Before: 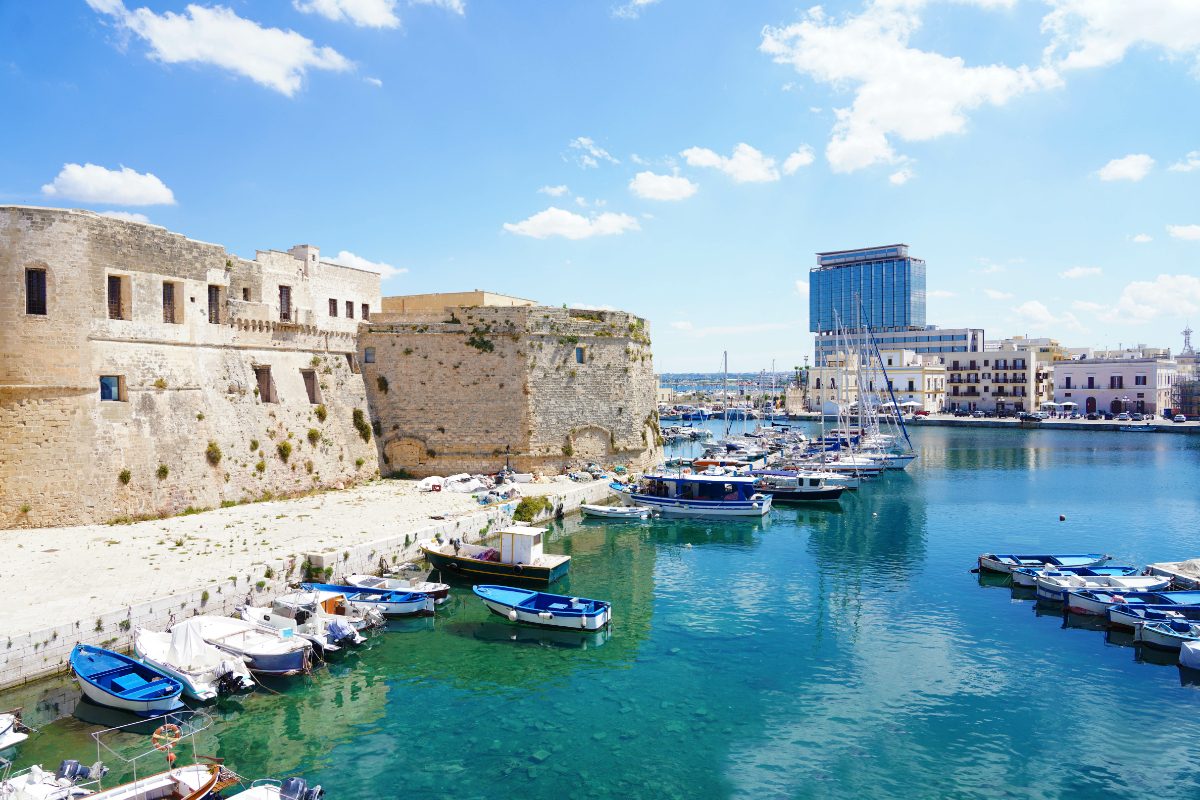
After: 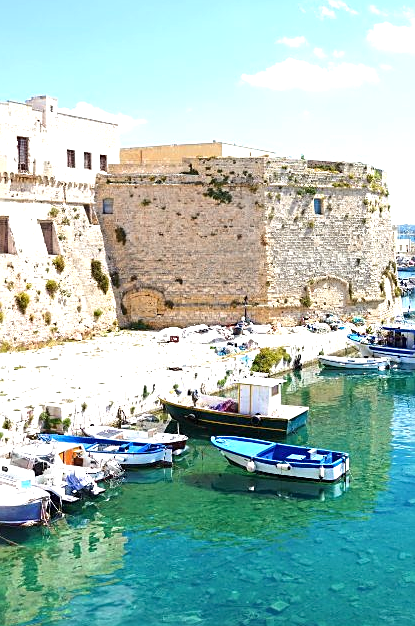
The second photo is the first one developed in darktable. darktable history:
crop and rotate: left 21.834%, top 18.698%, right 43.564%, bottom 2.978%
sharpen: on, module defaults
exposure: black level correction 0, exposure 0.701 EV, compensate highlight preservation false
